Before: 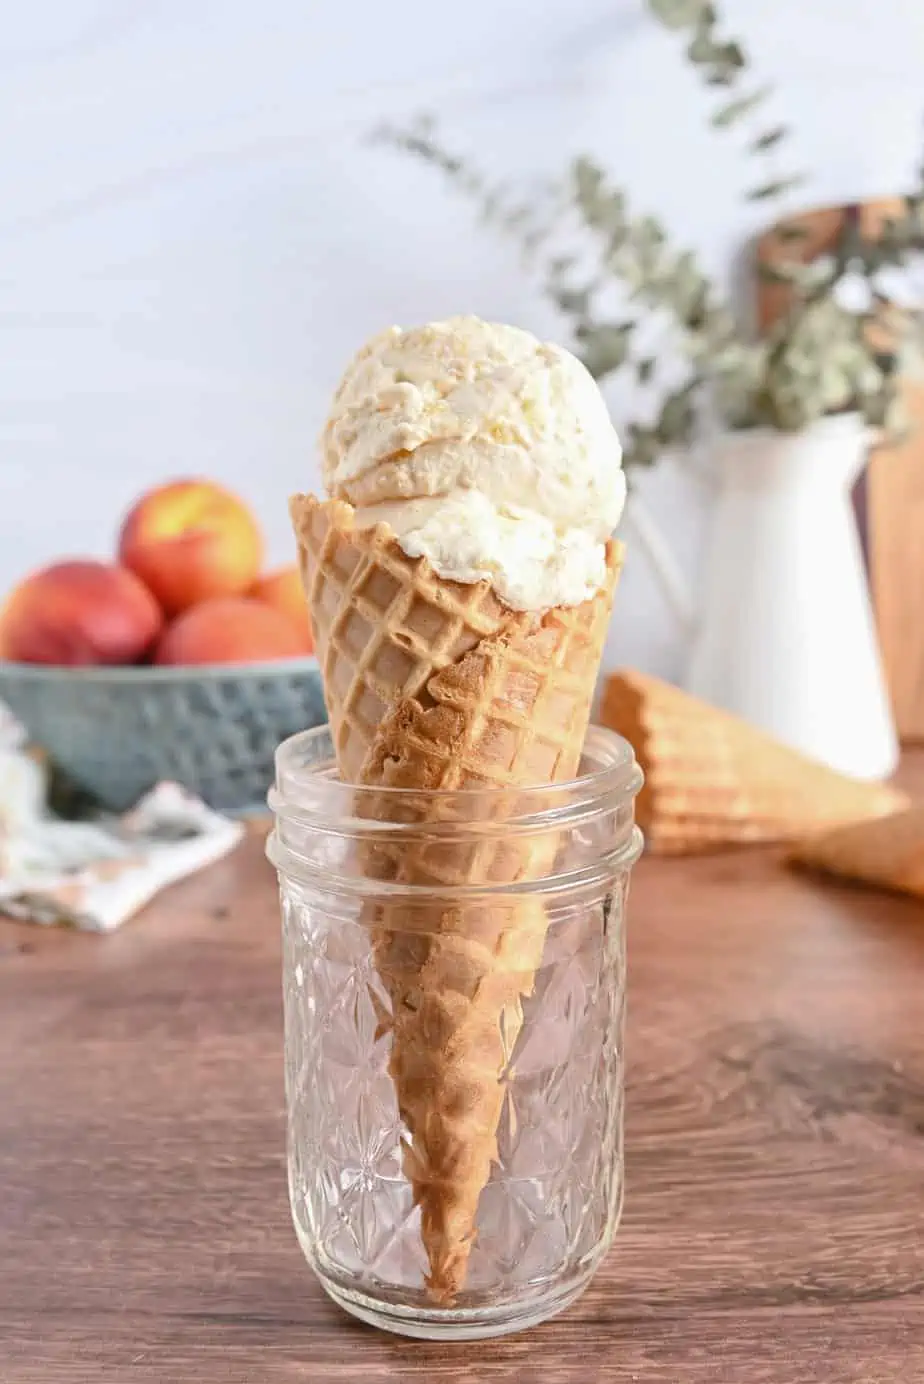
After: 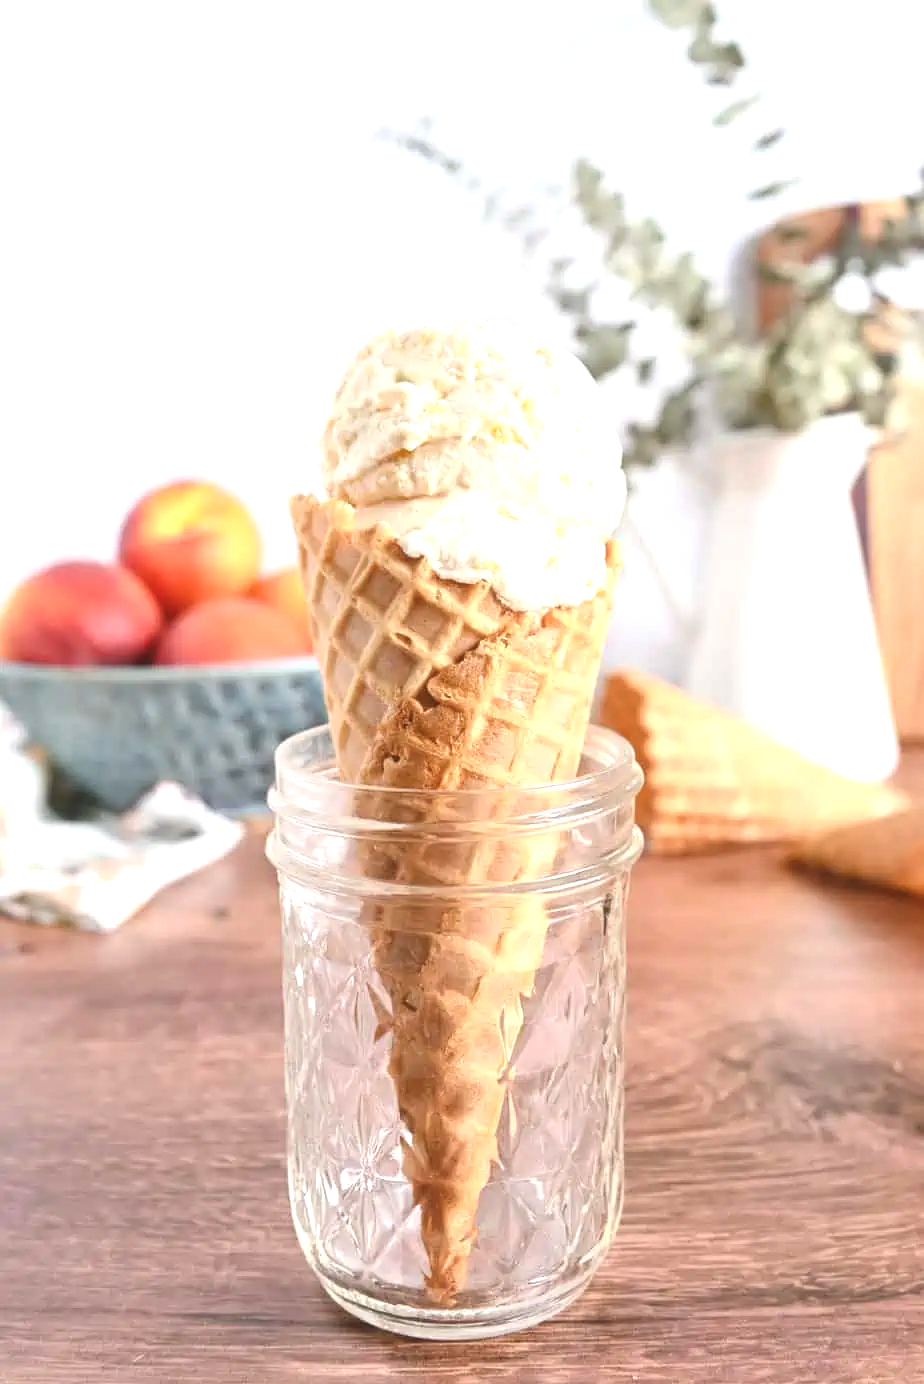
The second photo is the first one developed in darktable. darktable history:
tone equalizer: on, module defaults
exposure: black level correction -0.005, exposure 0.622 EV, compensate highlight preservation false
